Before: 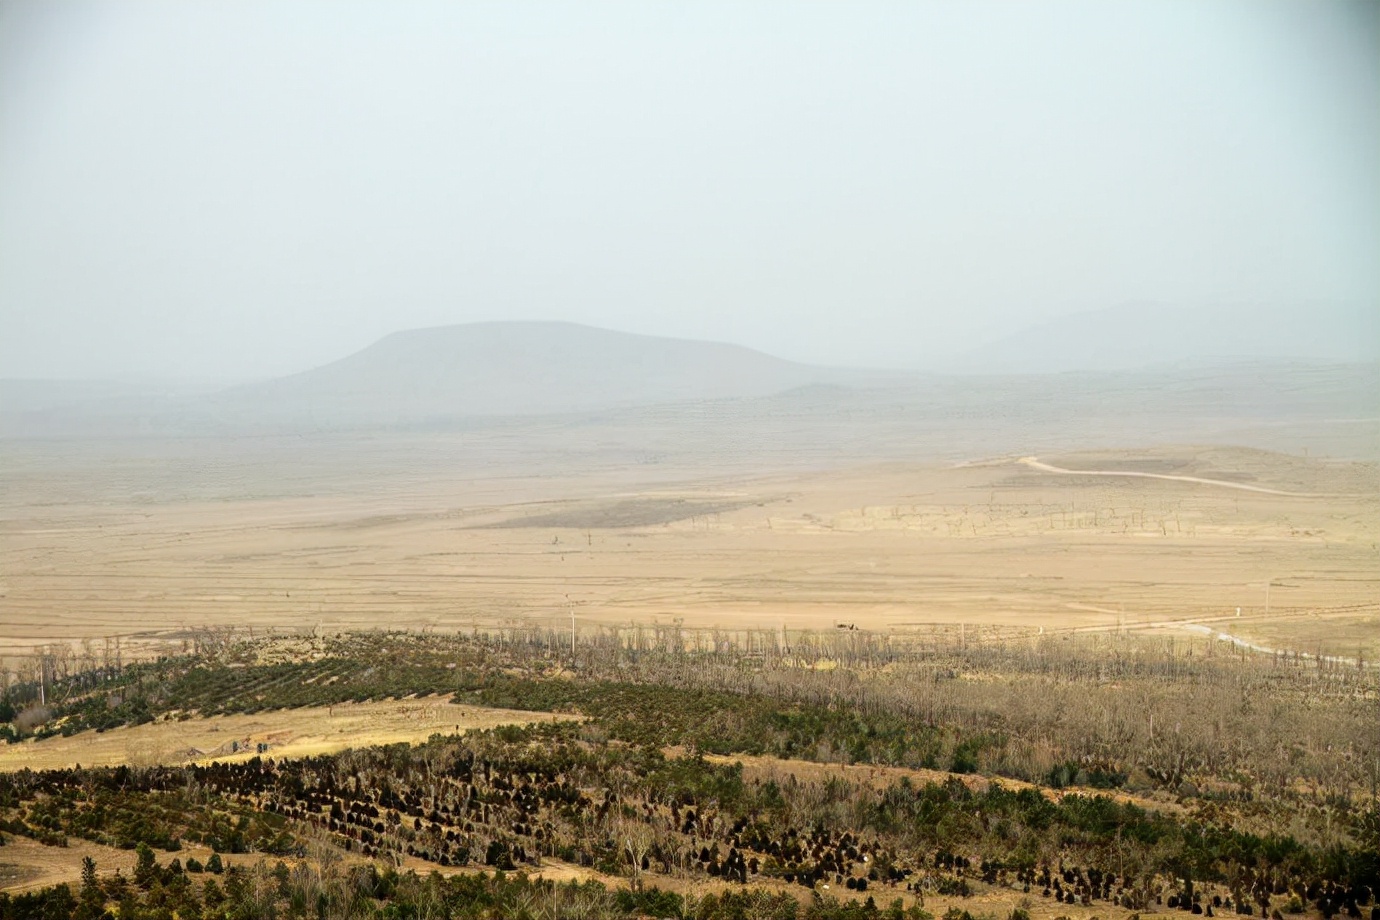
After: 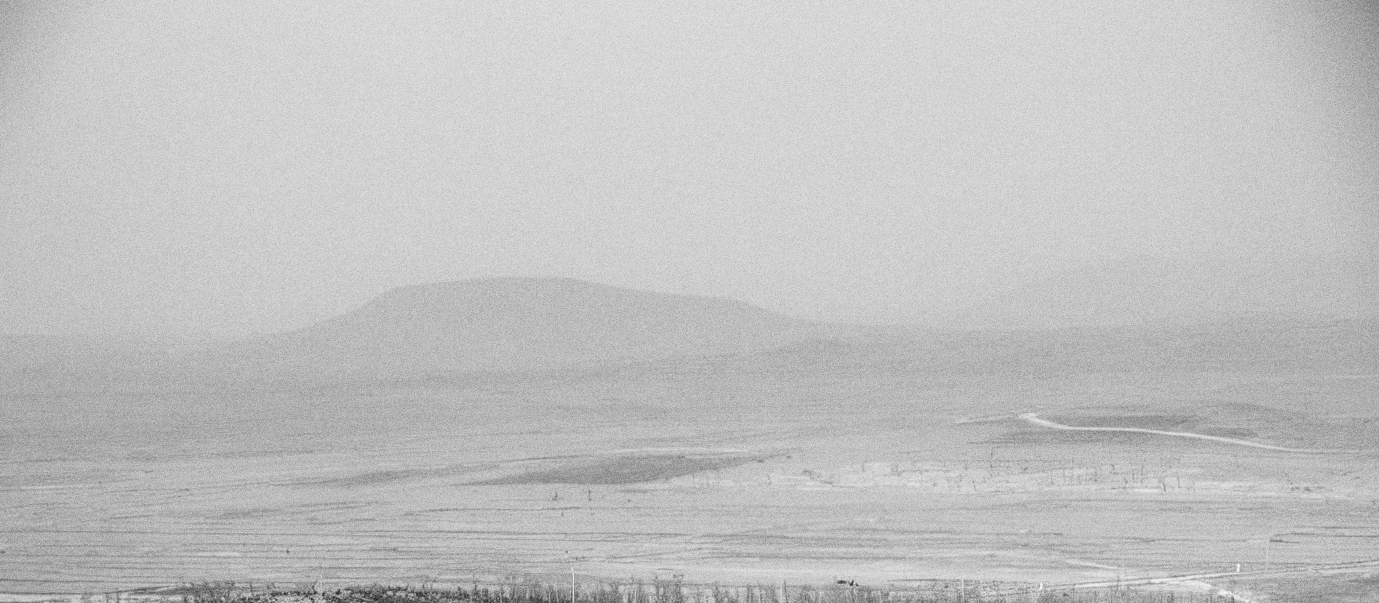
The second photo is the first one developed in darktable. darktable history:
local contrast: on, module defaults
crop and rotate: top 4.848%, bottom 29.503%
tone equalizer: on, module defaults
monochrome: a 26.22, b 42.67, size 0.8
grain: coarseness 0.09 ISO, strength 40%
